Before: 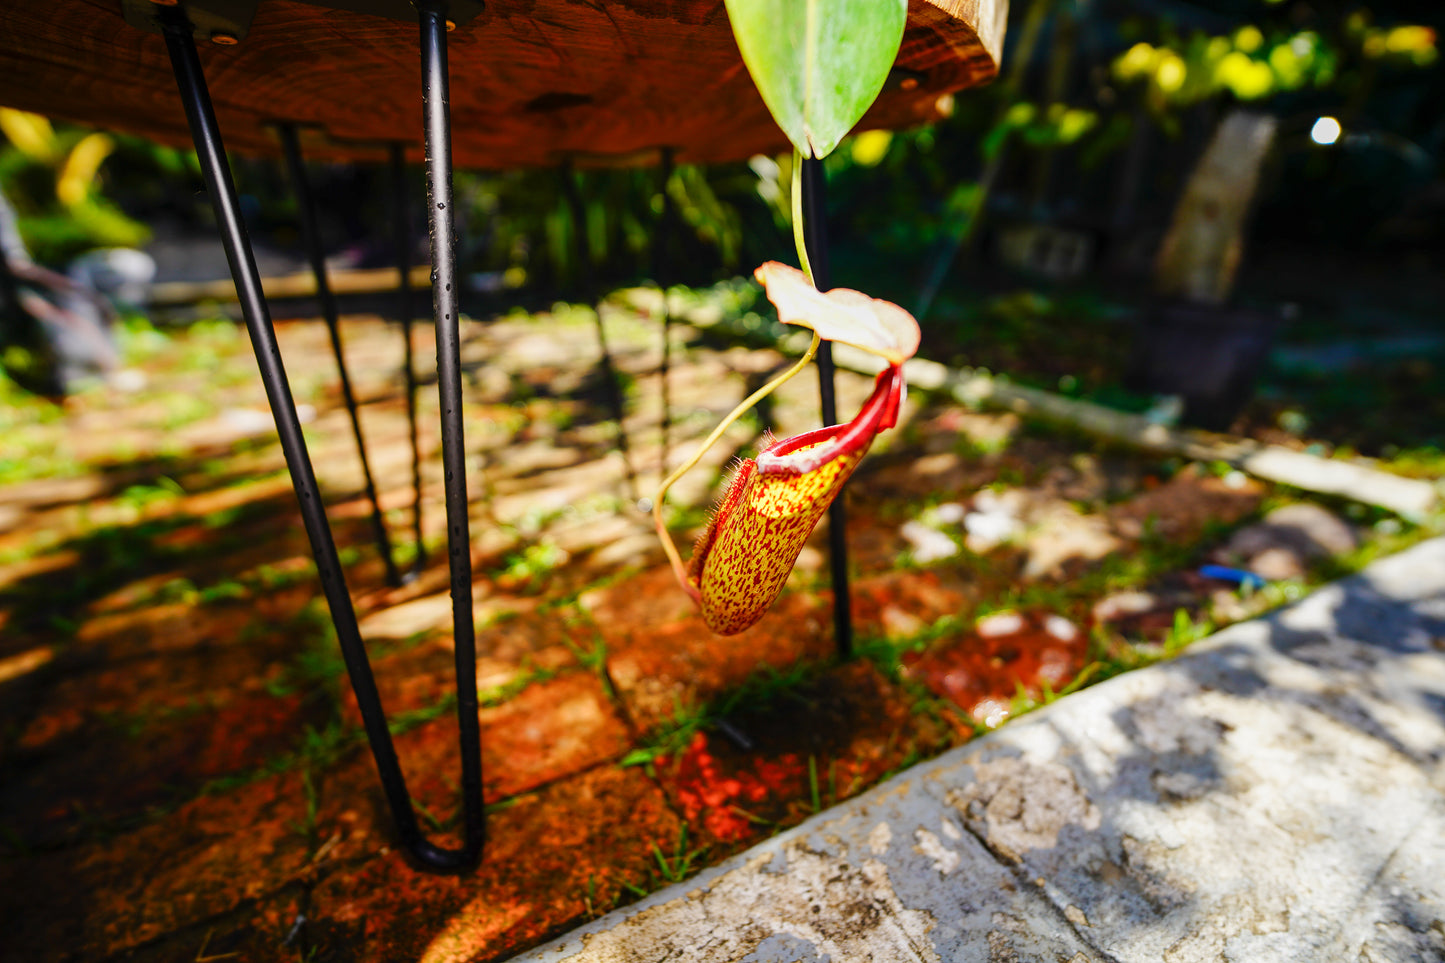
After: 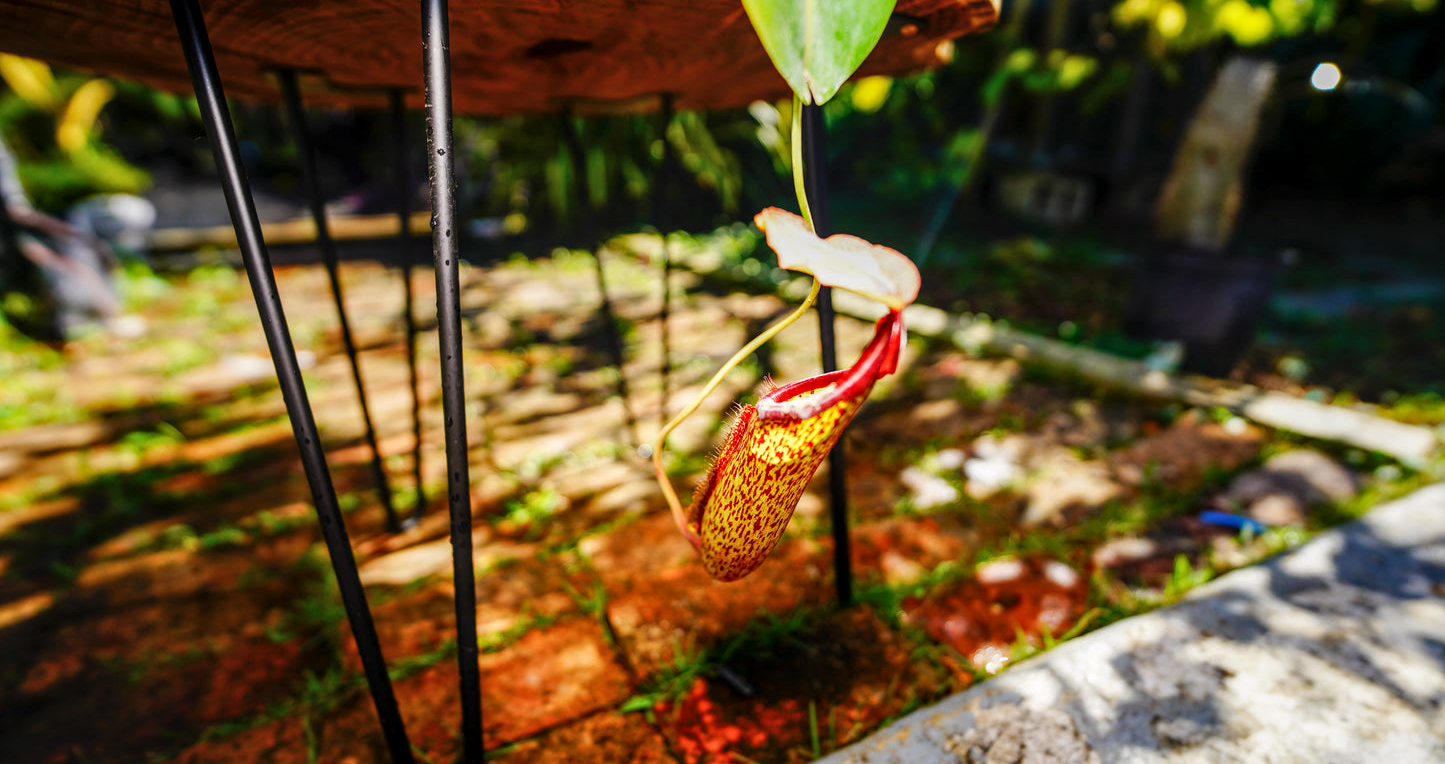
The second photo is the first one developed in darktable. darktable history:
local contrast: on, module defaults
crop and rotate: top 5.667%, bottom 14.937%
